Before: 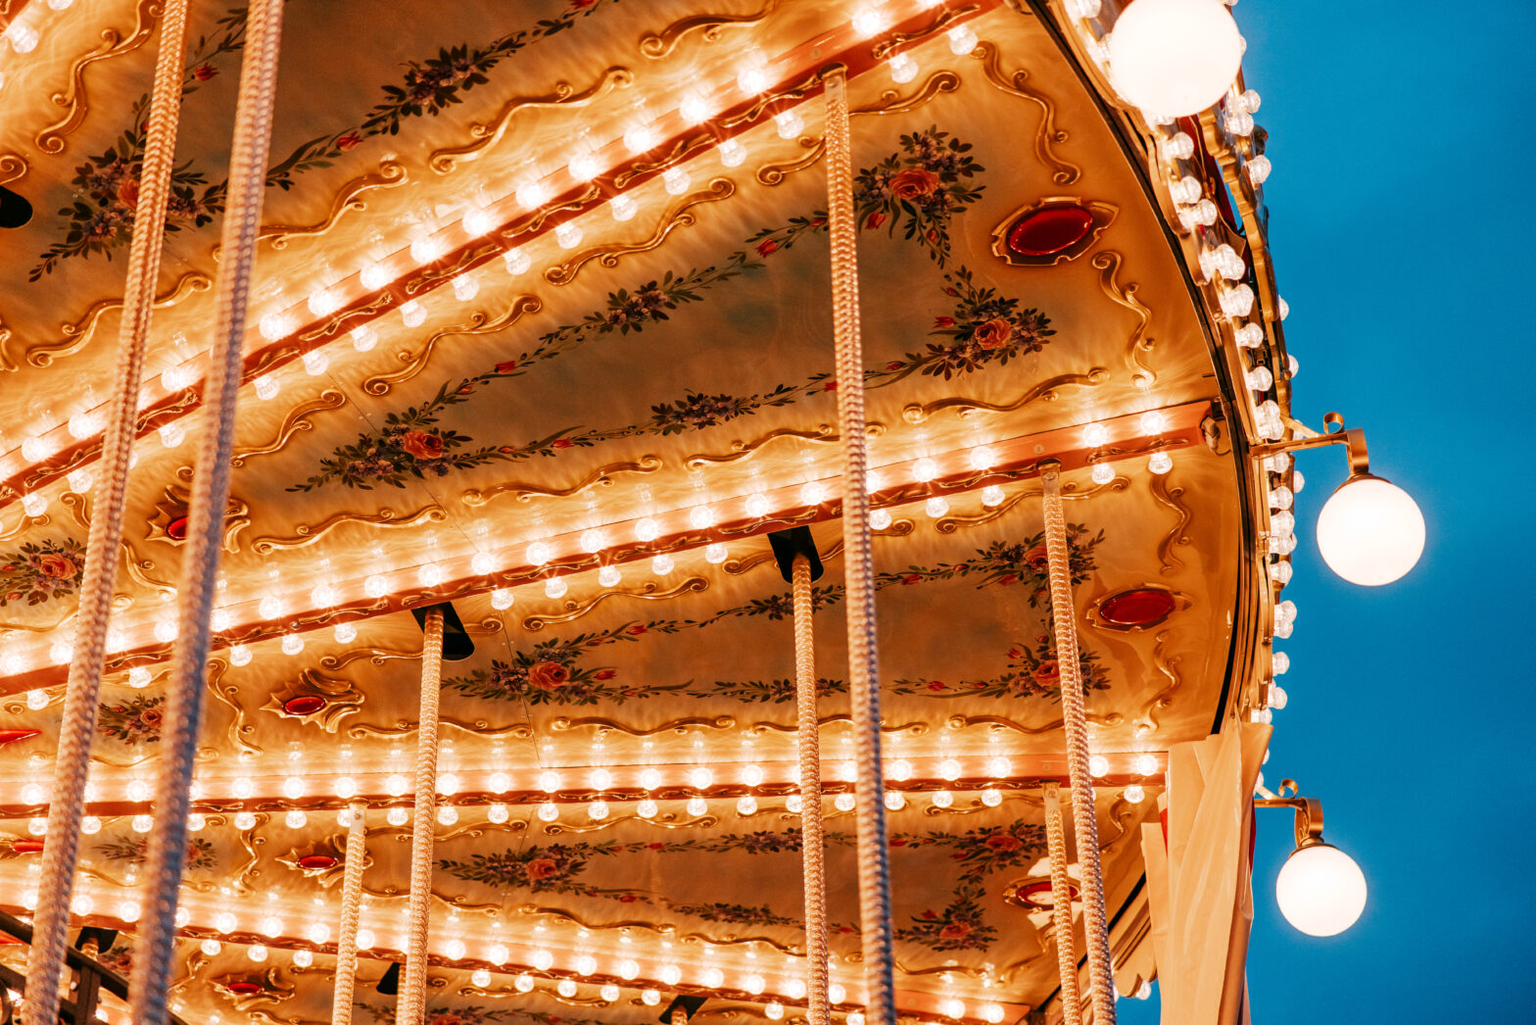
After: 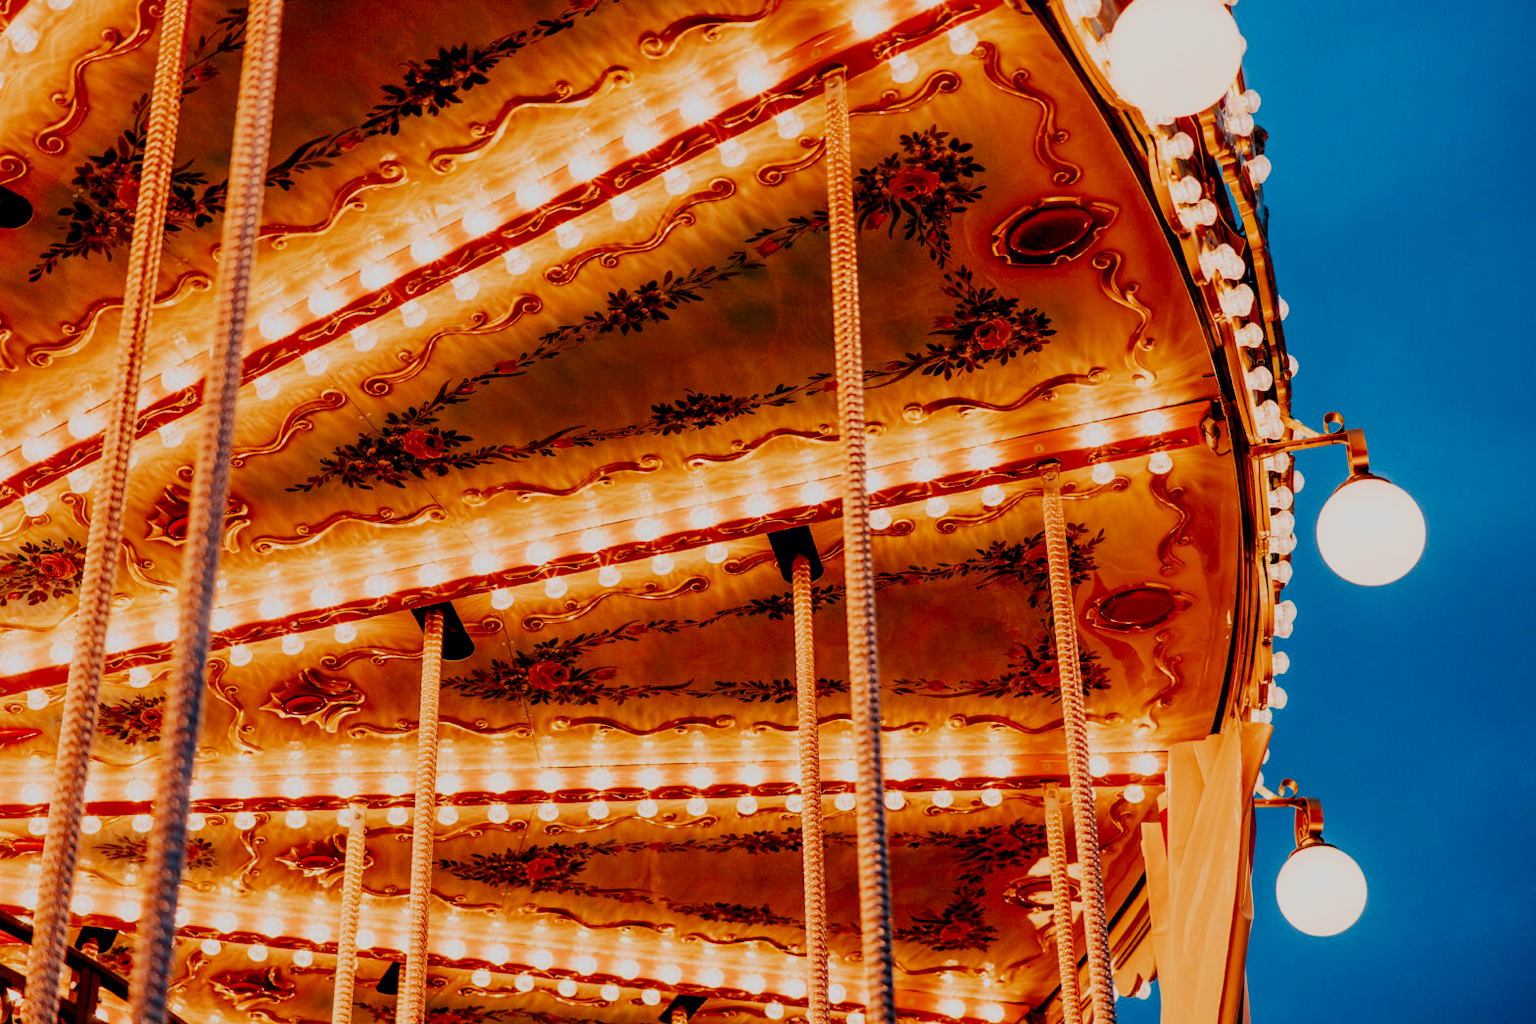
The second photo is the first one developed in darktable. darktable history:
rgb levels: preserve colors sum RGB, levels [[0.038, 0.433, 0.934], [0, 0.5, 1], [0, 0.5, 1]]
bloom: size 13.65%, threshold 98.39%, strength 4.82%
filmic rgb: black relative exposure -7.82 EV, white relative exposure 4.29 EV, hardness 3.86, color science v6 (2022)
contrast brightness saturation: contrast 0.22, brightness -0.19, saturation 0.24
color correction: highlights a* 0.003, highlights b* -0.283
